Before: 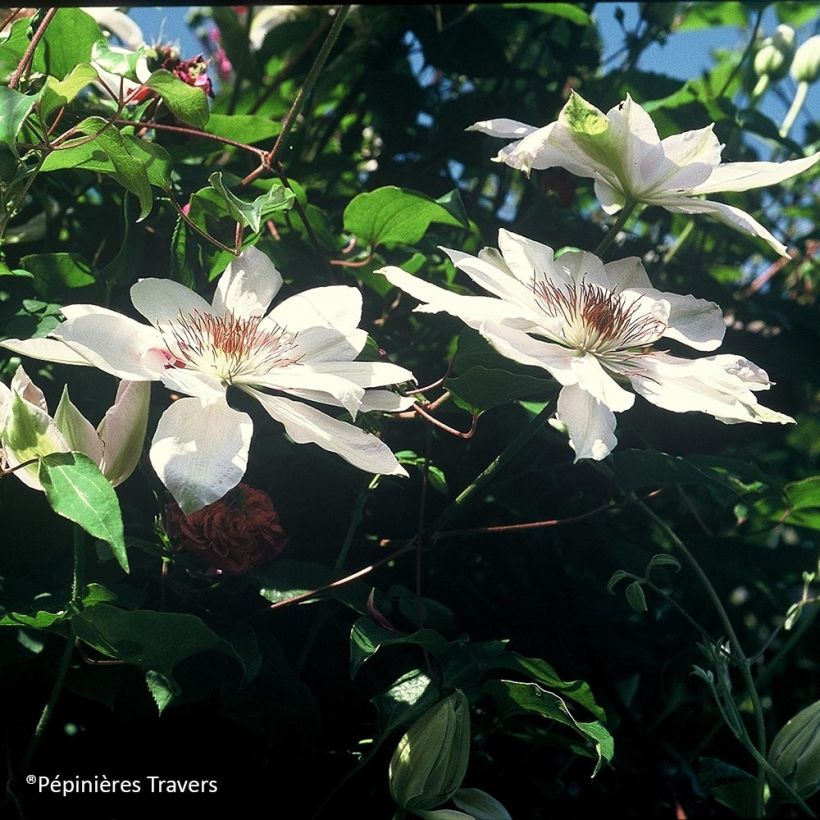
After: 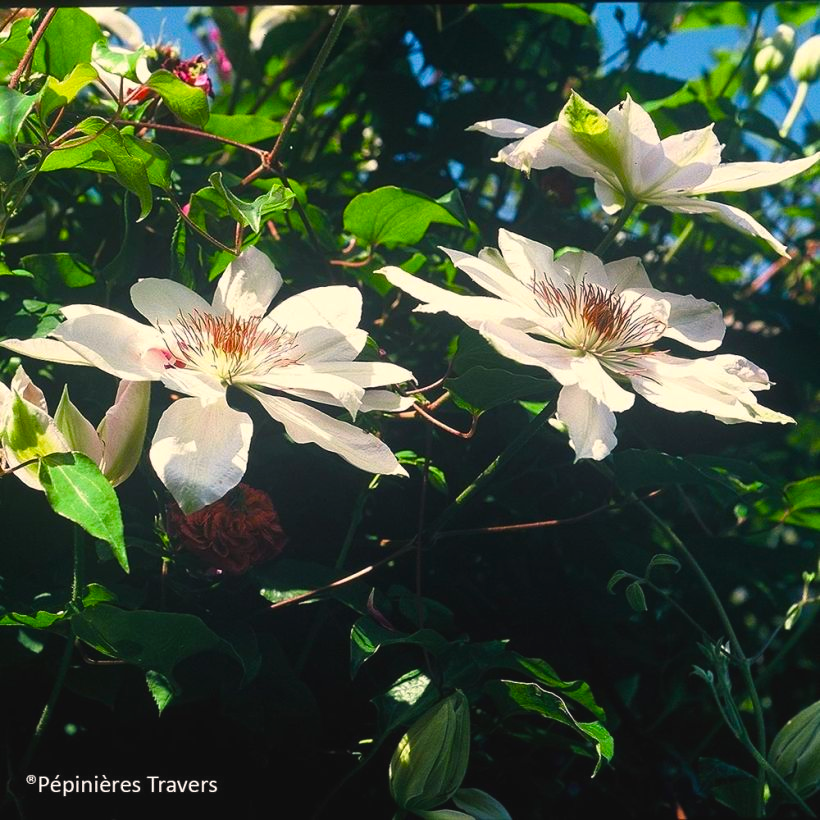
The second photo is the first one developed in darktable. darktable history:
color balance rgb: highlights gain › chroma 1.698%, highlights gain › hue 55.67°, global offset › luminance 0.471%, linear chroma grading › shadows 10.452%, linear chroma grading › highlights 10.142%, linear chroma grading › global chroma 15.008%, linear chroma grading › mid-tones 14.895%, perceptual saturation grading › global saturation 19.29%
